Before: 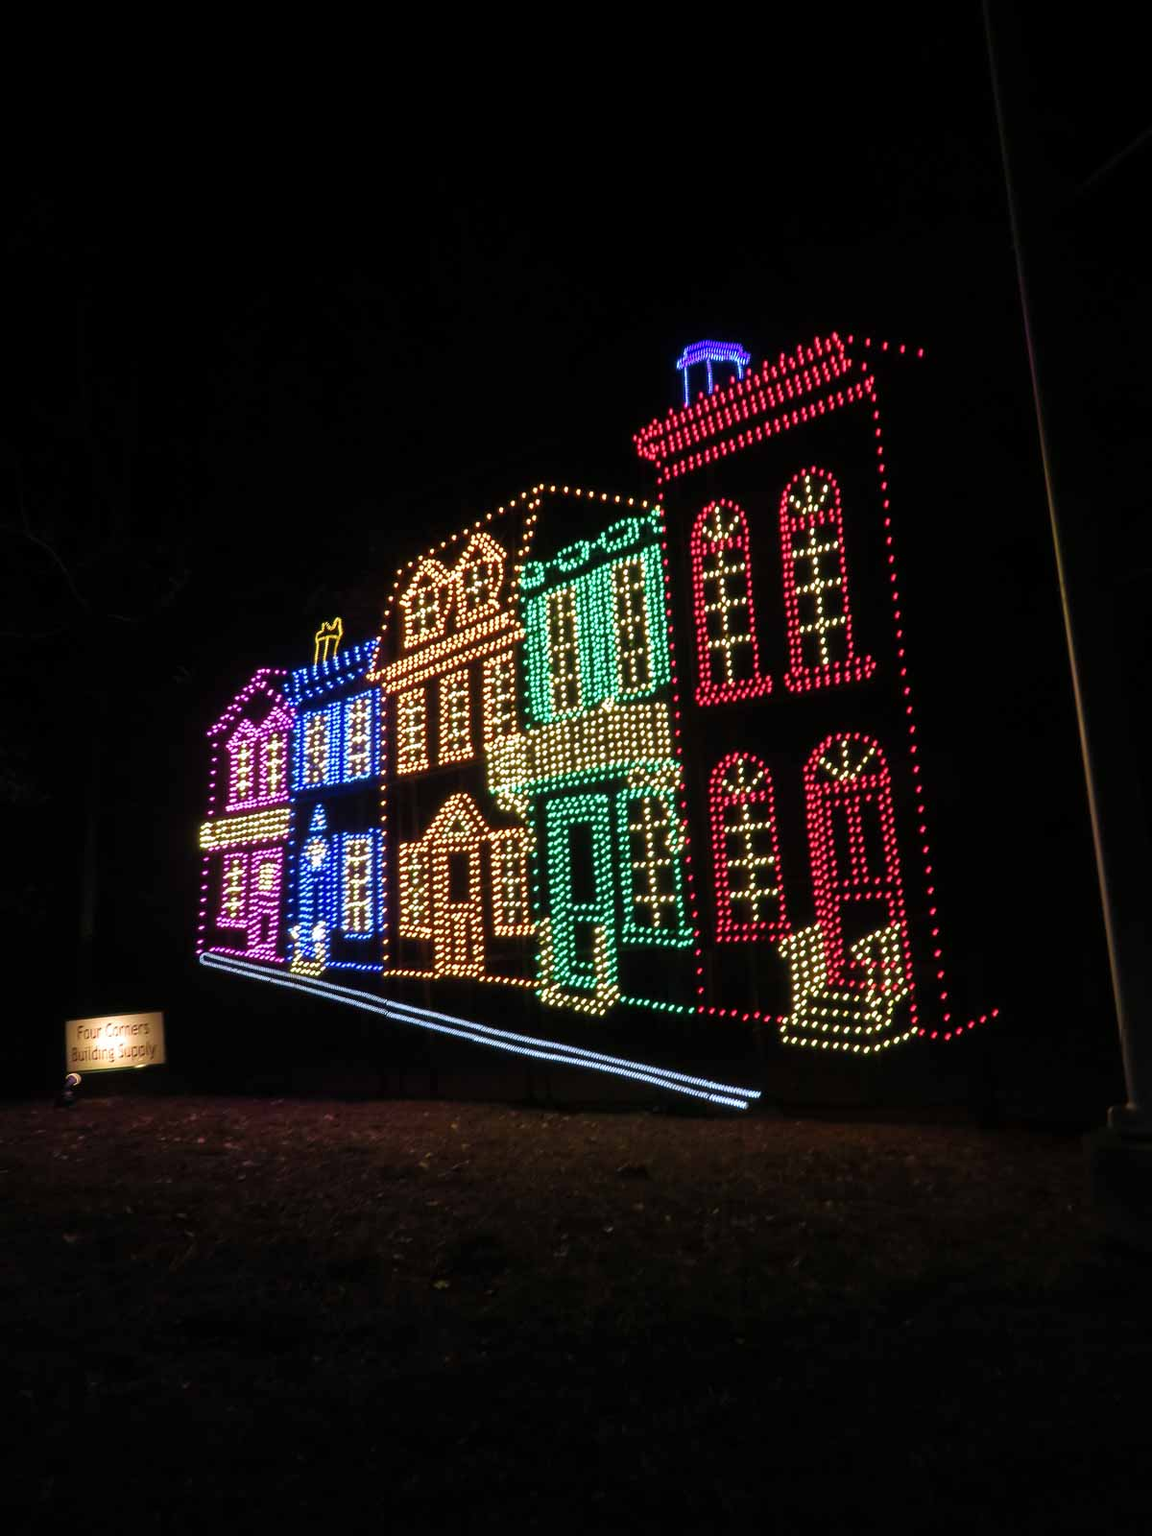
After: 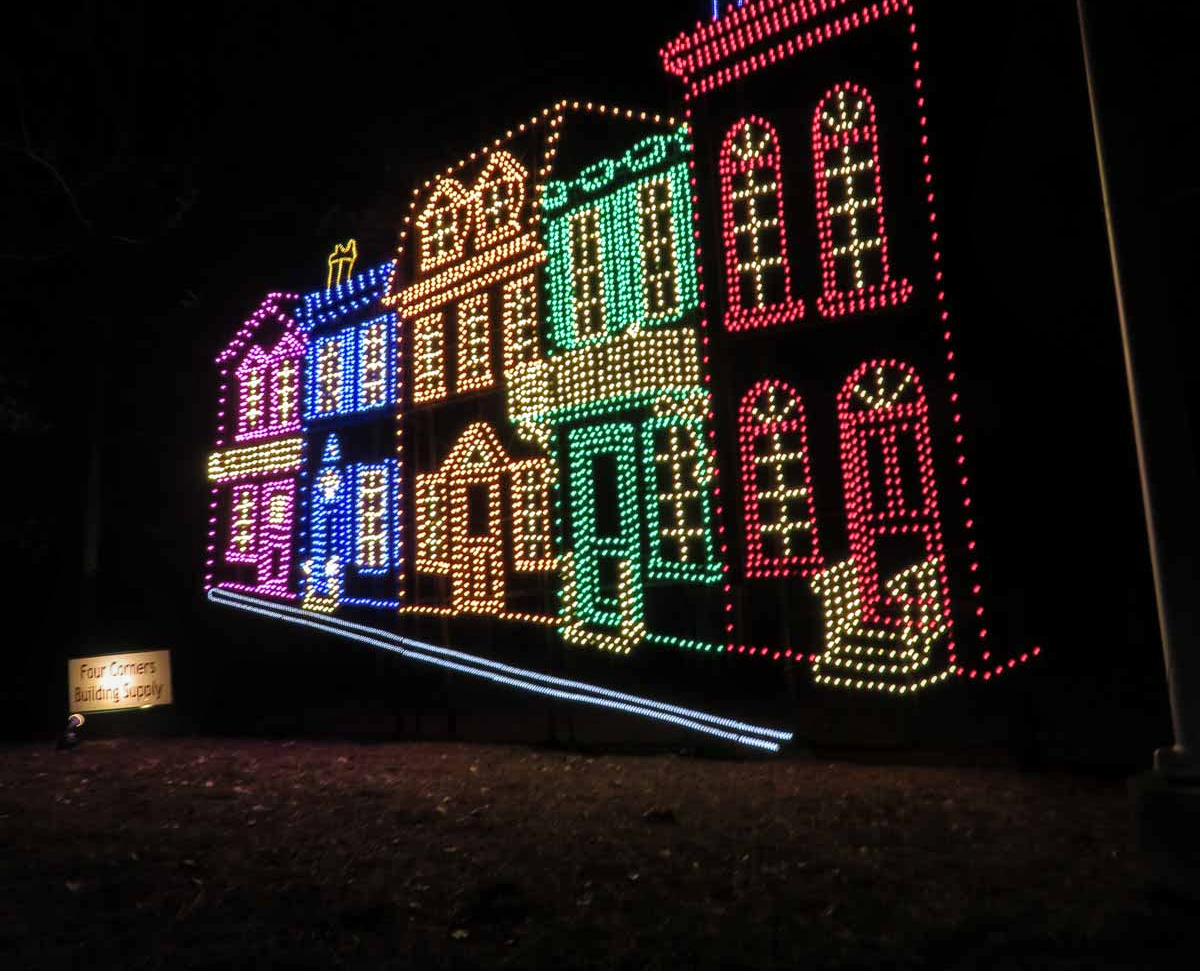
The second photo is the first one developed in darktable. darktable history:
local contrast: detail 130%
crop and rotate: top 25.357%, bottom 13.942%
